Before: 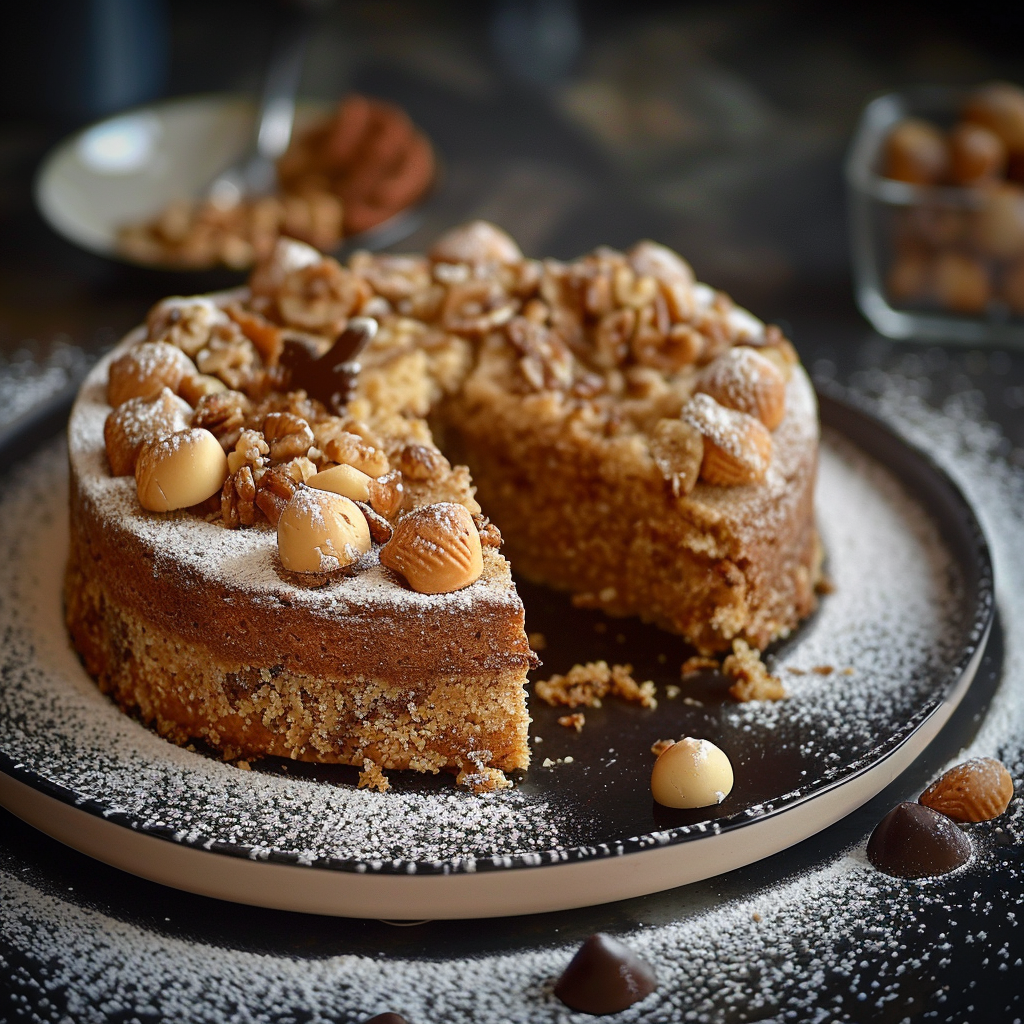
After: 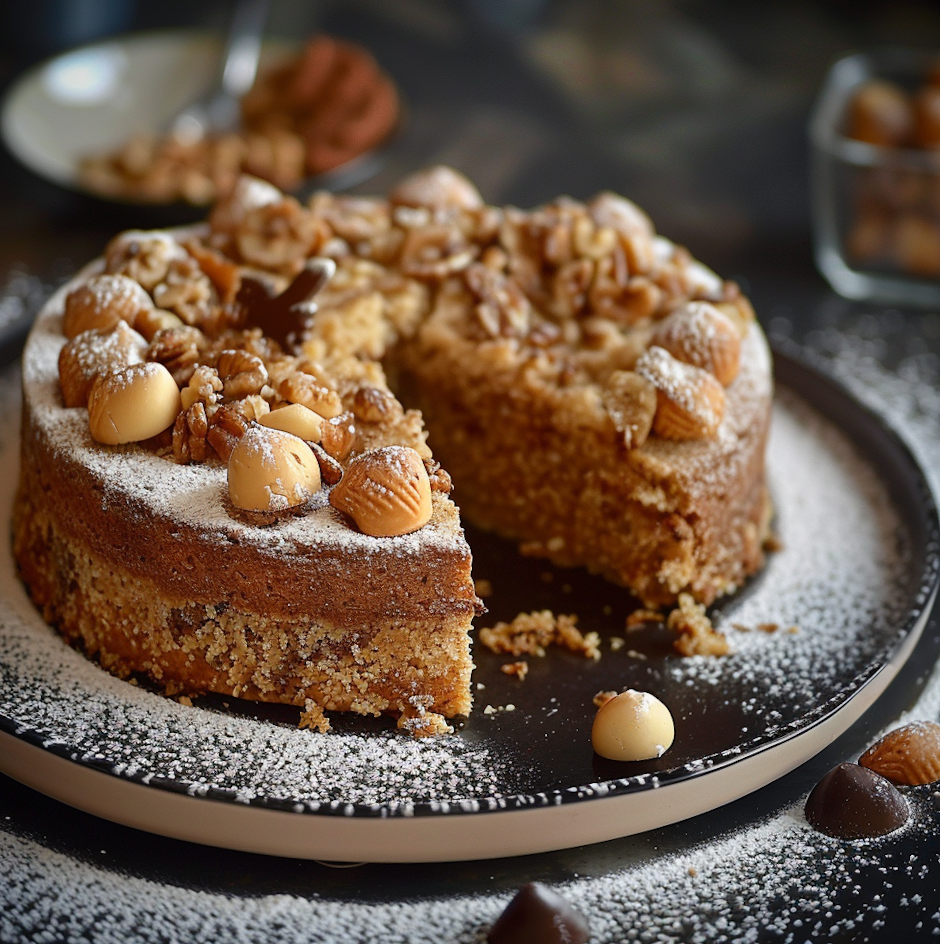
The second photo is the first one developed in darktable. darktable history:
crop and rotate: angle -2.16°, left 3.15%, top 3.64%, right 1.612%, bottom 0.697%
exposure: compensate highlight preservation false
